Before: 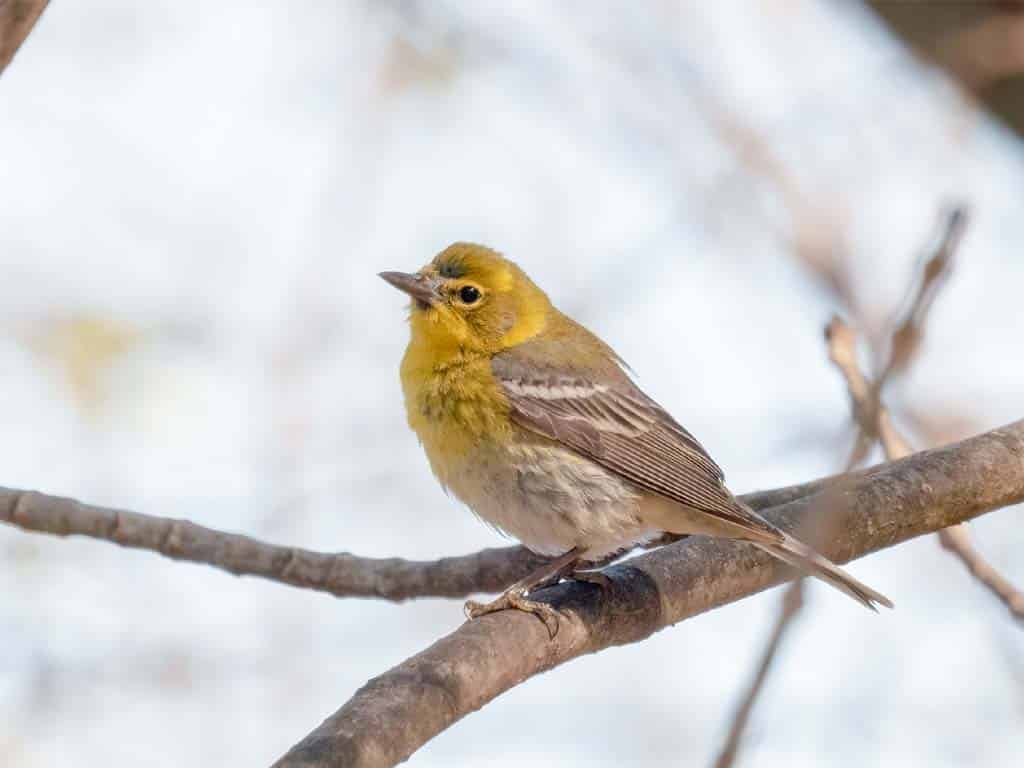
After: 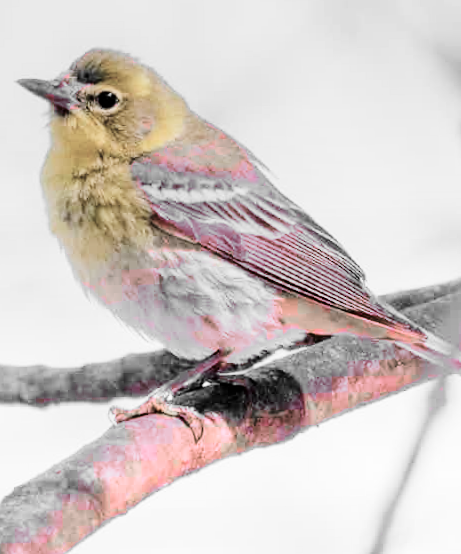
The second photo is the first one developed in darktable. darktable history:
rotate and perspective: rotation -1.17°, automatic cropping off
graduated density: hue 238.83°, saturation 50%
exposure: exposure -0.064 EV, compensate highlight preservation false
color zones: curves: ch1 [(0, 0.831) (0.08, 0.771) (0.157, 0.268) (0.241, 0.207) (0.562, -0.005) (0.714, -0.013) (0.876, 0.01) (1, 0.831)]
color balance rgb: perceptual saturation grading › global saturation 20%, global vibrance 20%
tone curve: curves: ch0 [(0, 0) (0.004, 0) (0.133, 0.071) (0.325, 0.456) (0.832, 0.957) (1, 1)], color space Lab, linked channels, preserve colors none
crop: left 35.432%, top 26.233%, right 20.145%, bottom 3.432%
color calibration: illuminant as shot in camera, x 0.378, y 0.381, temperature 4093.13 K, saturation algorithm version 1 (2020)
